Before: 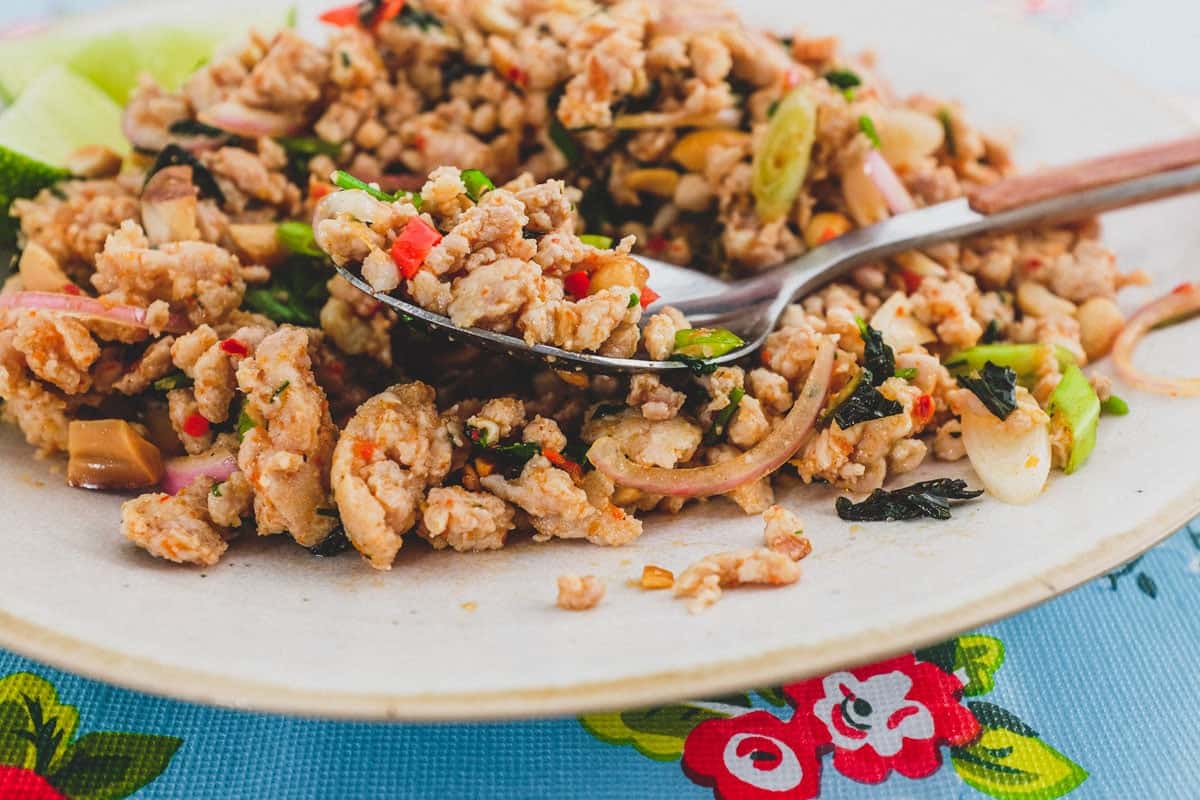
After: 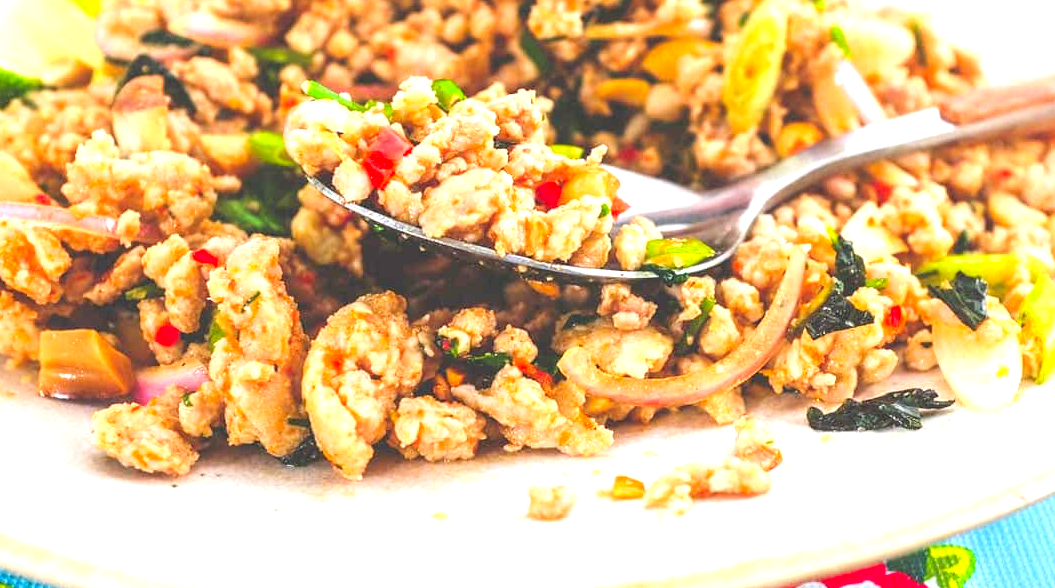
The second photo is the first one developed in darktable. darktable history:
crop and rotate: left 2.425%, top 11.305%, right 9.6%, bottom 15.08%
contrast brightness saturation: brightness 0.09, saturation 0.19
exposure: black level correction 0, exposure 1.173 EV, compensate exposure bias true, compensate highlight preservation false
